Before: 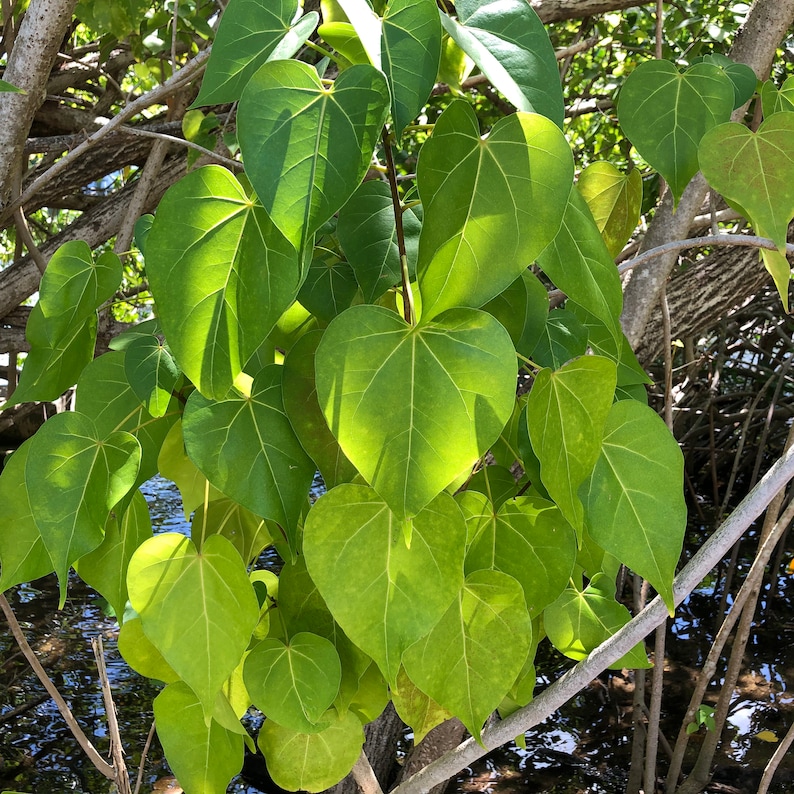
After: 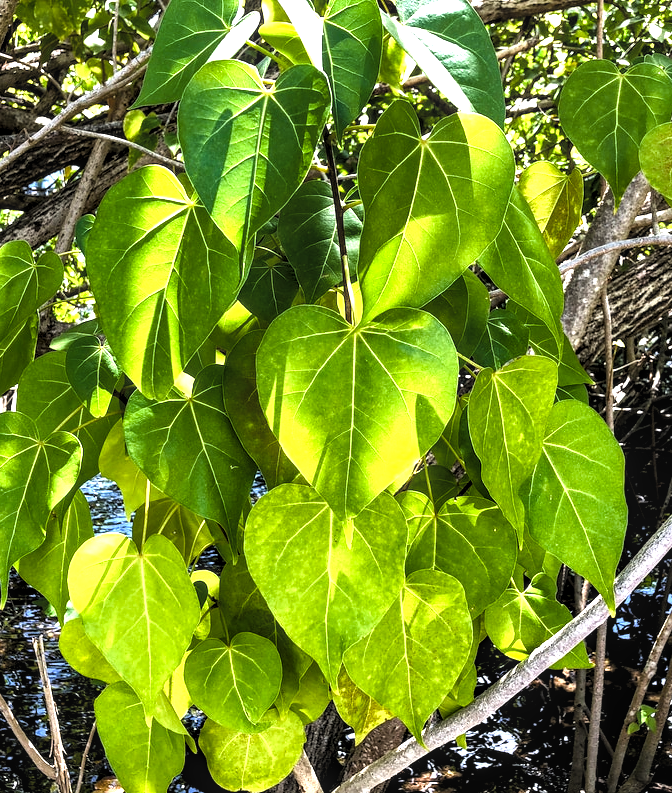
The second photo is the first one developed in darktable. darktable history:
local contrast: on, module defaults
color balance rgb: highlights gain › luminance 17.48%, perceptual saturation grading › global saturation 0.628%, perceptual saturation grading › highlights -16.79%, perceptual saturation grading › mid-tones 33.042%, perceptual saturation grading › shadows 50.386%, perceptual brilliance grading › global brilliance 14.664%, perceptual brilliance grading › shadows -34.518%
crop: left 7.492%, right 7.786%
levels: levels [0.129, 0.519, 0.867]
haze removal: compatibility mode true, adaptive false
contrast brightness saturation: brightness 0.118
